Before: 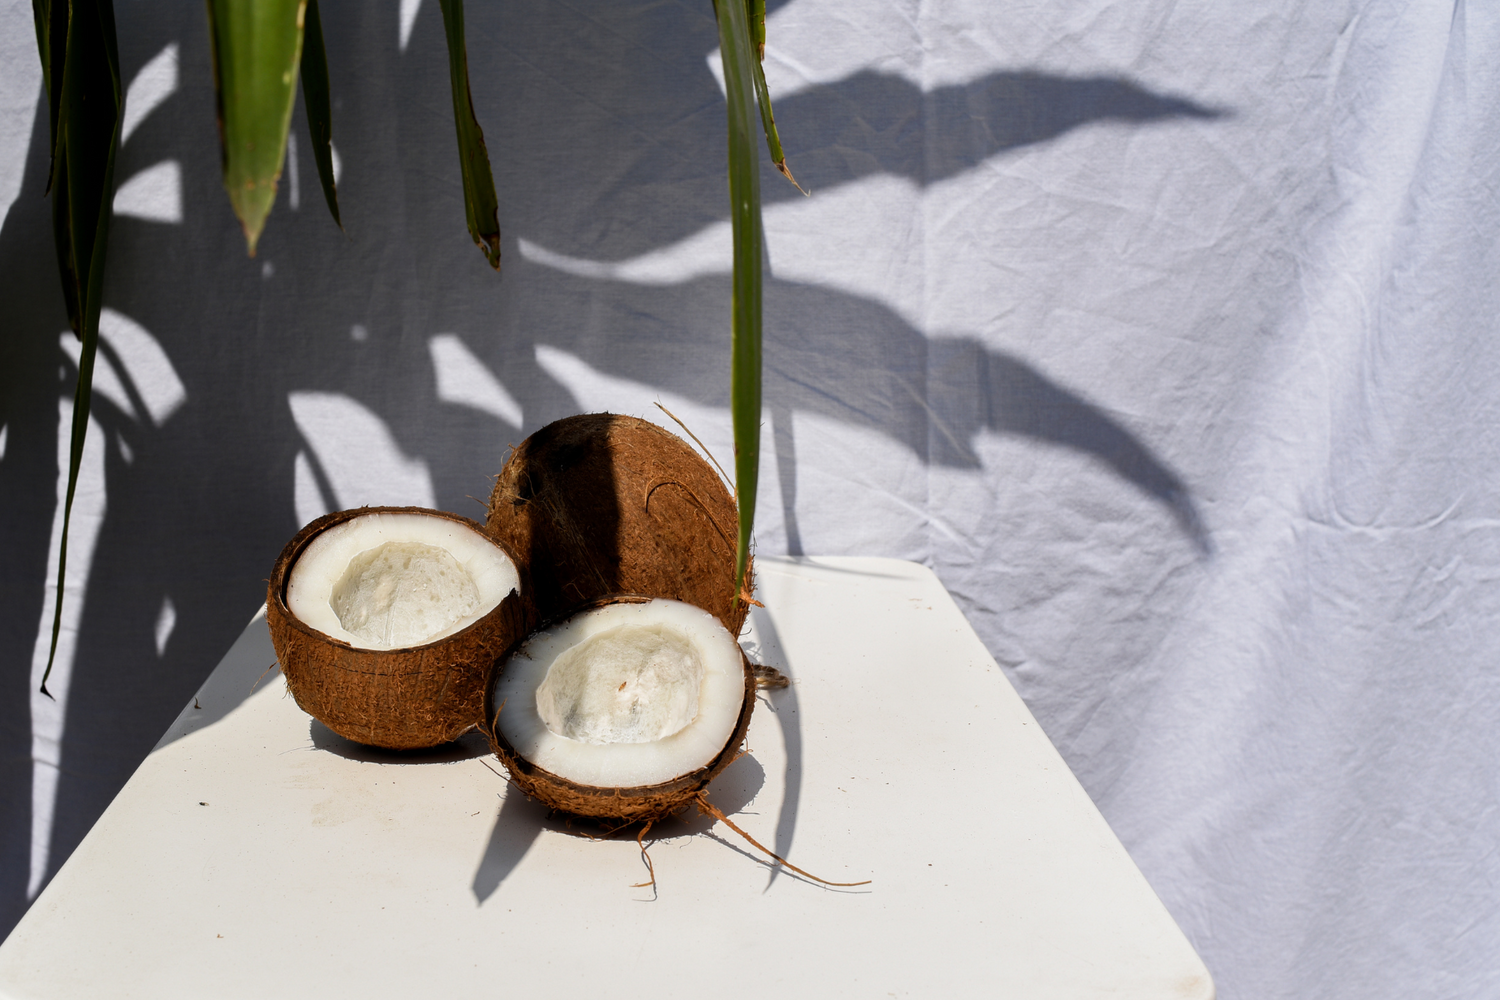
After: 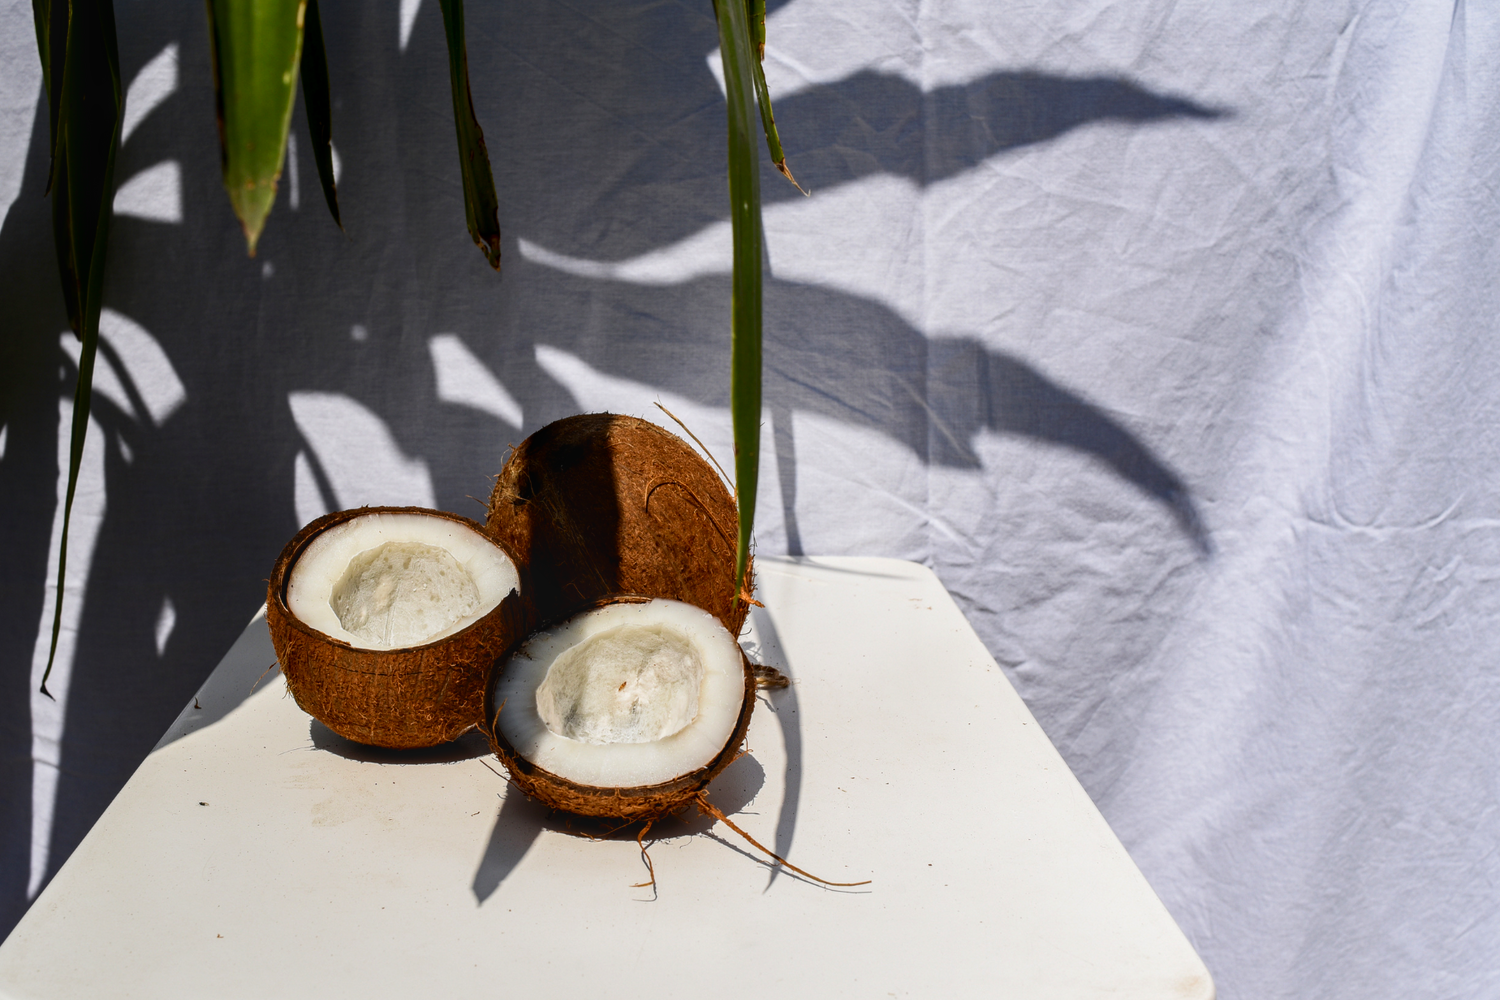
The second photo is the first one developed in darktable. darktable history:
local contrast: detail 118%
contrast brightness saturation: contrast 0.132, brightness -0.063, saturation 0.152
